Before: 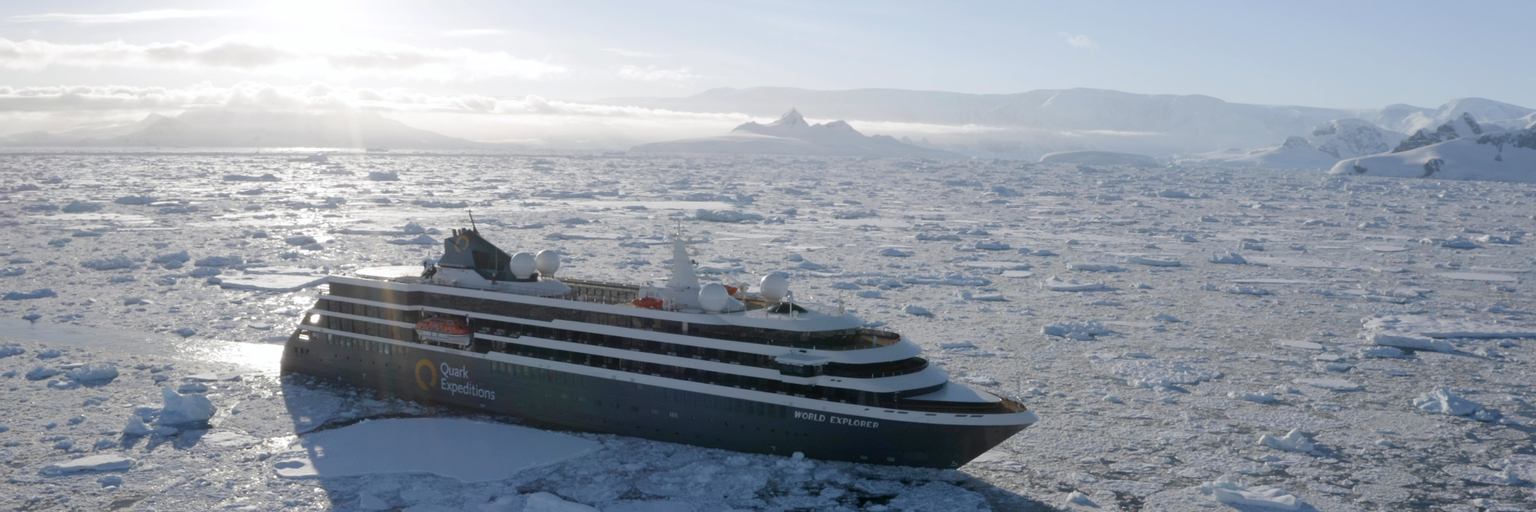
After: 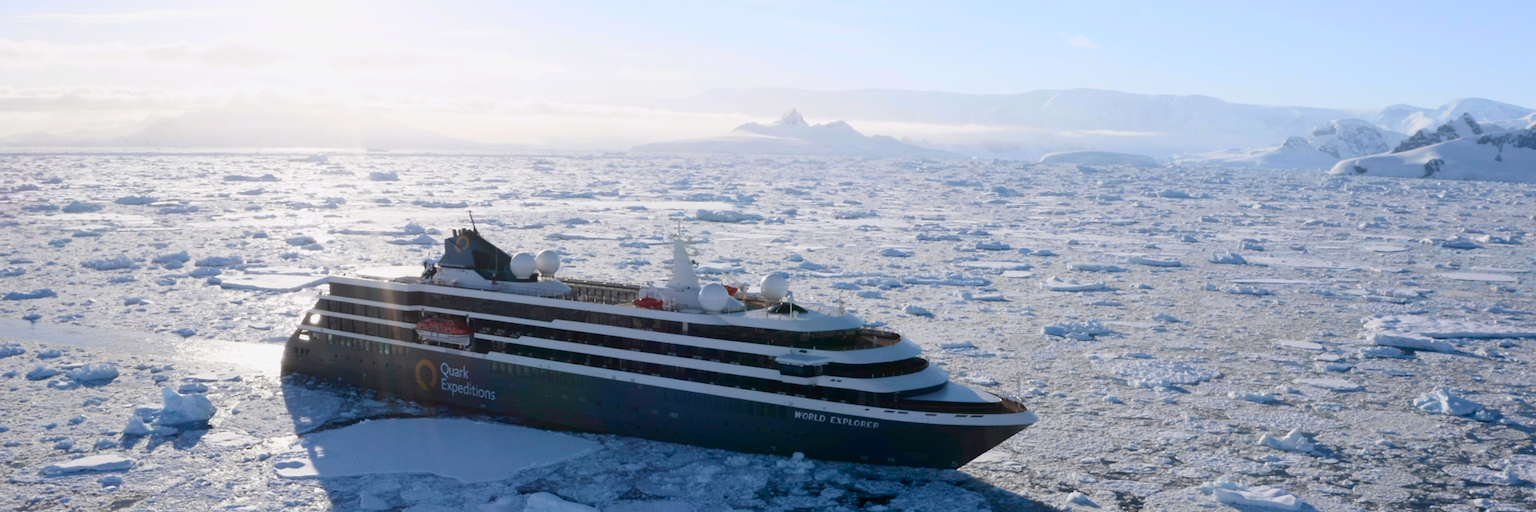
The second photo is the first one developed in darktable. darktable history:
tone curve: curves: ch0 [(0, 0.001) (0.139, 0.096) (0.311, 0.278) (0.495, 0.531) (0.718, 0.816) (0.841, 0.909) (1, 0.967)]; ch1 [(0, 0) (0.272, 0.249) (0.388, 0.385) (0.469, 0.456) (0.495, 0.497) (0.538, 0.554) (0.578, 0.605) (0.707, 0.778) (1, 1)]; ch2 [(0, 0) (0.125, 0.089) (0.353, 0.329) (0.443, 0.408) (0.502, 0.499) (0.557, 0.542) (0.608, 0.635) (1, 1)], color space Lab, independent channels, preserve colors none
